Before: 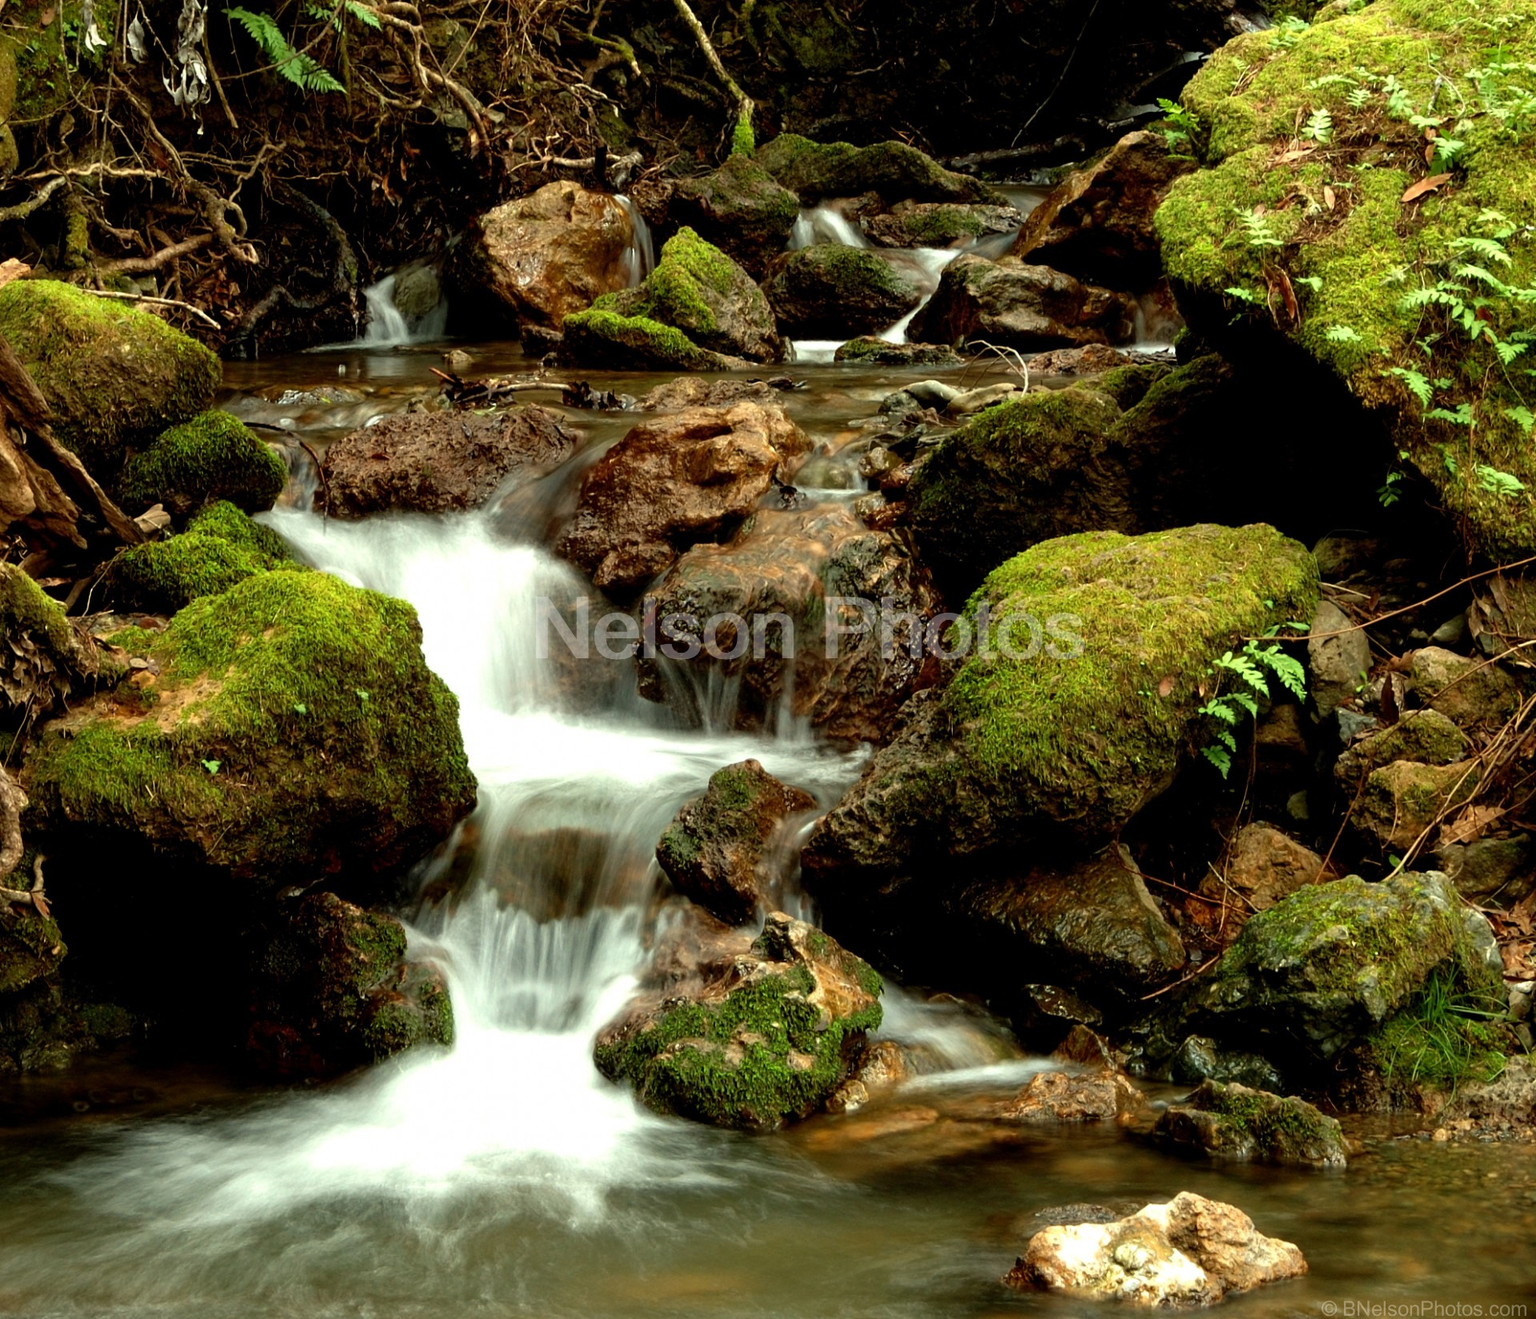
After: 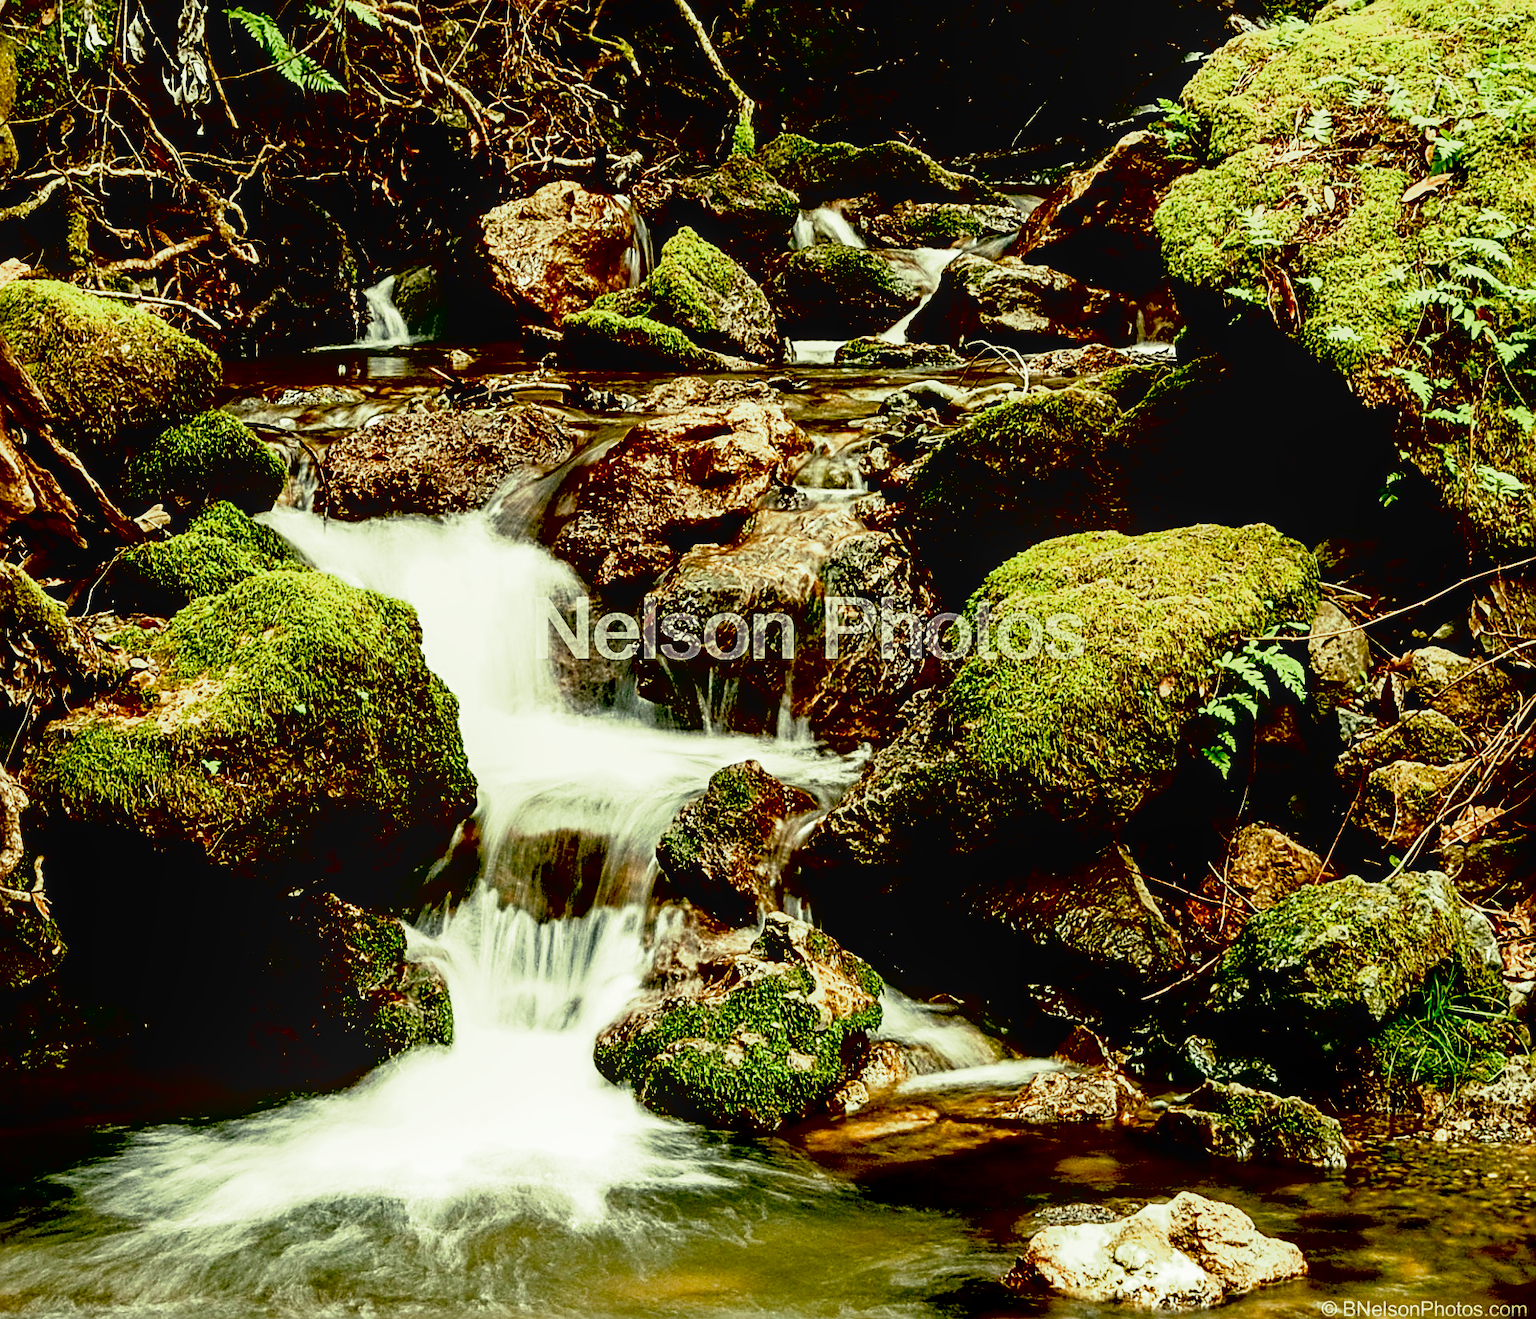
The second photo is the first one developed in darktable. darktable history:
local contrast: on, module defaults
exposure: black level correction 0.047, exposure 0.013 EV, compensate highlight preservation false
contrast brightness saturation: contrast 0.39, brightness 0.53
sharpen: radius 3.025, amount 0.757
split-toning: shadows › hue 290.82°, shadows › saturation 0.34, highlights › saturation 0.38, balance 0, compress 50%
